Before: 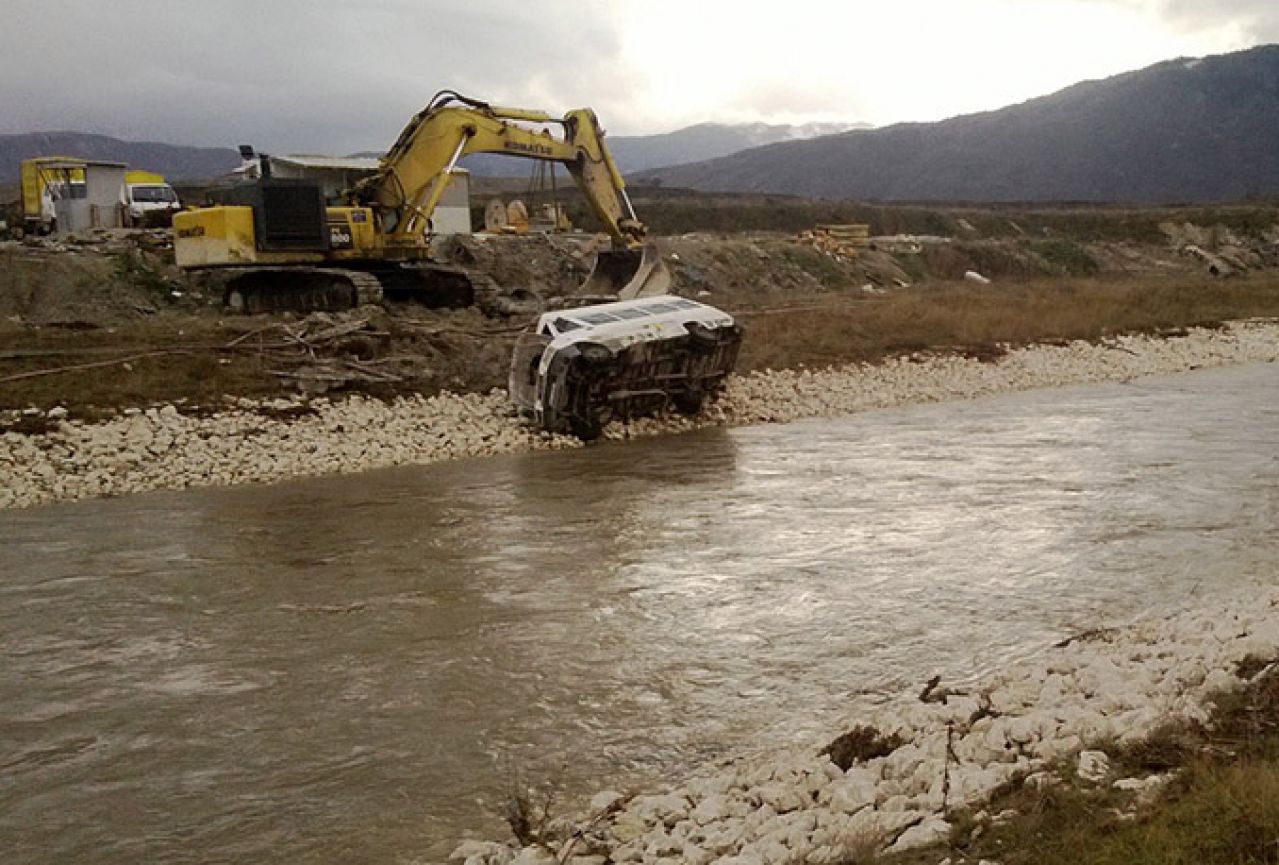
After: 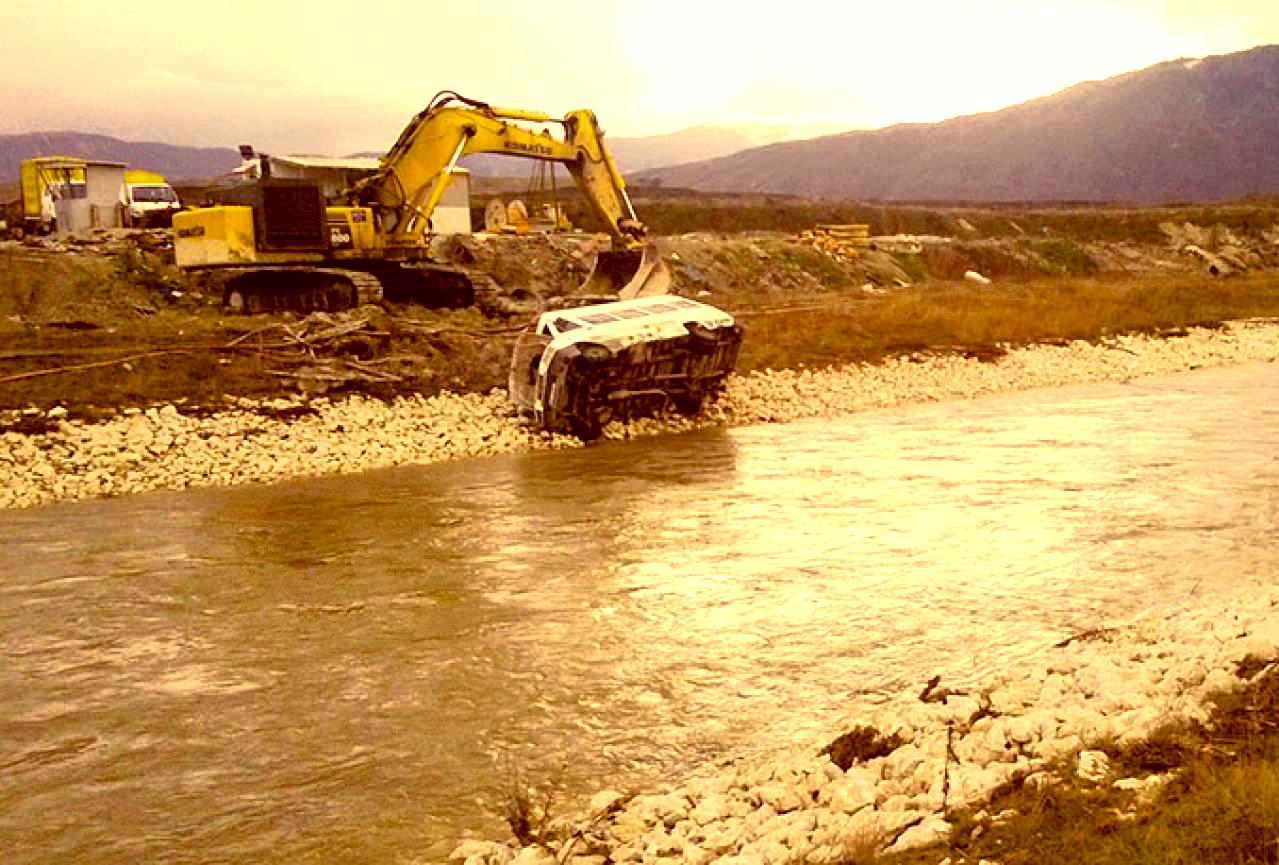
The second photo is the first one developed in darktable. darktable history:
exposure: black level correction 0, exposure 1.173 EV, compensate exposure bias true, compensate highlight preservation false
color balance: lift [1, 1.015, 1.004, 0.985], gamma [1, 0.958, 0.971, 1.042], gain [1, 0.956, 0.977, 1.044]
color balance rgb: perceptual saturation grading › global saturation 35%, perceptual saturation grading › highlights -25%, perceptual saturation grading › shadows 50%
color correction: highlights a* 10.12, highlights b* 39.04, shadows a* 14.62, shadows b* 3.37
local contrast: mode bilateral grid, contrast 20, coarseness 50, detail 120%, midtone range 0.2
